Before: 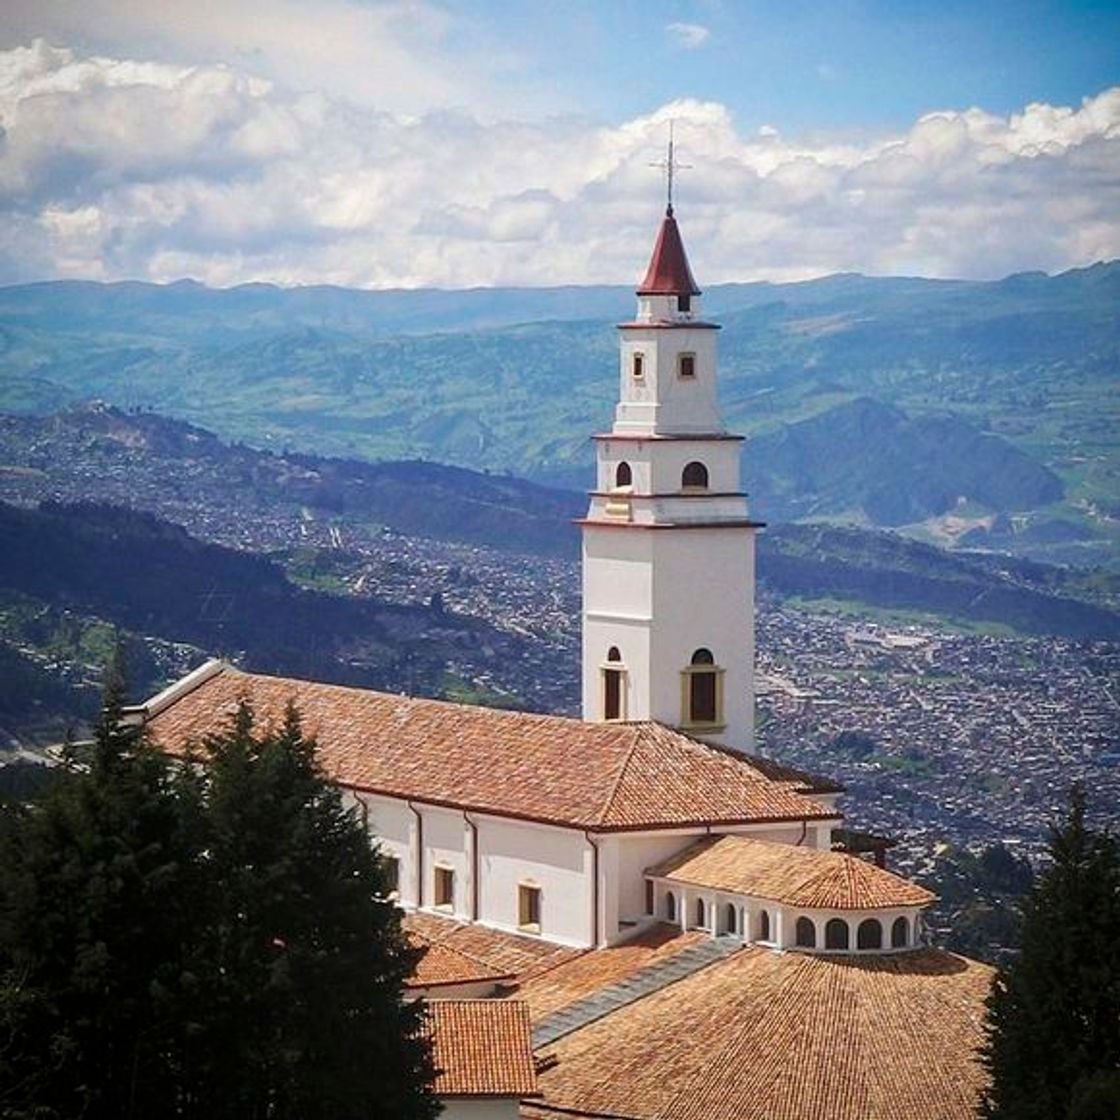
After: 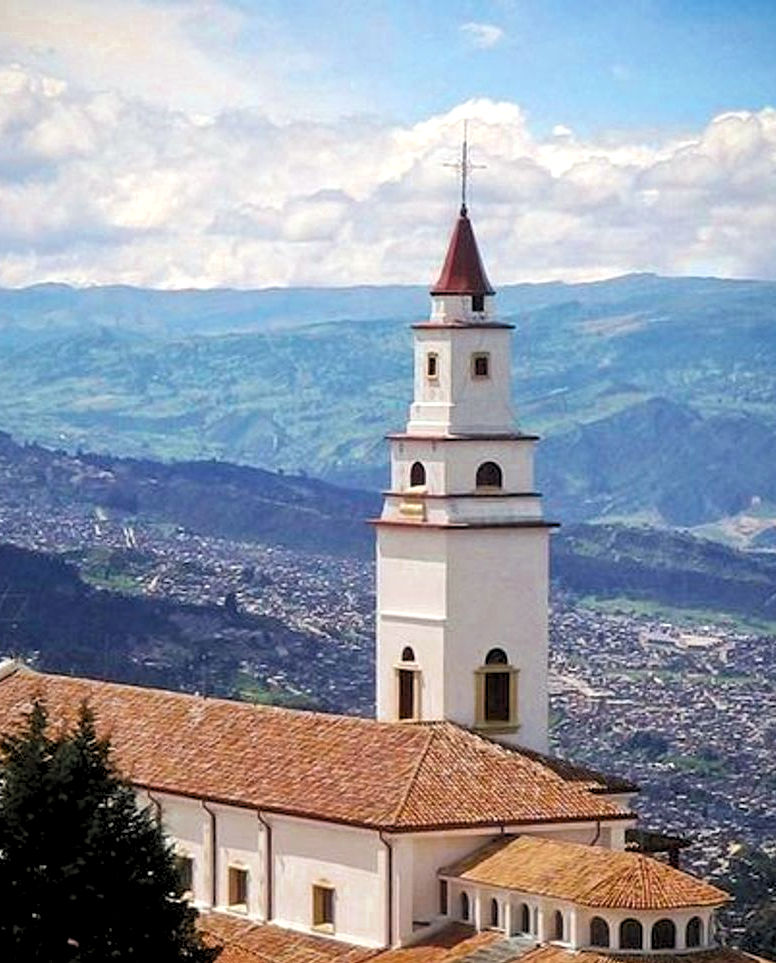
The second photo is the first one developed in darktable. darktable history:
color zones: curves: ch0 [(0.11, 0.396) (0.195, 0.36) (0.25, 0.5) (0.303, 0.412) (0.357, 0.544) (0.75, 0.5) (0.967, 0.328)]; ch1 [(0, 0.468) (0.112, 0.512) (0.202, 0.6) (0.25, 0.5) (0.307, 0.352) (0.357, 0.544) (0.75, 0.5) (0.963, 0.524)]
rgb levels: levels [[0.01, 0.419, 0.839], [0, 0.5, 1], [0, 0.5, 1]]
white balance: red 1.009, blue 0.985
crop: left 18.479%, right 12.2%, bottom 13.971%
local contrast: mode bilateral grid, contrast 20, coarseness 50, detail 120%, midtone range 0.2
